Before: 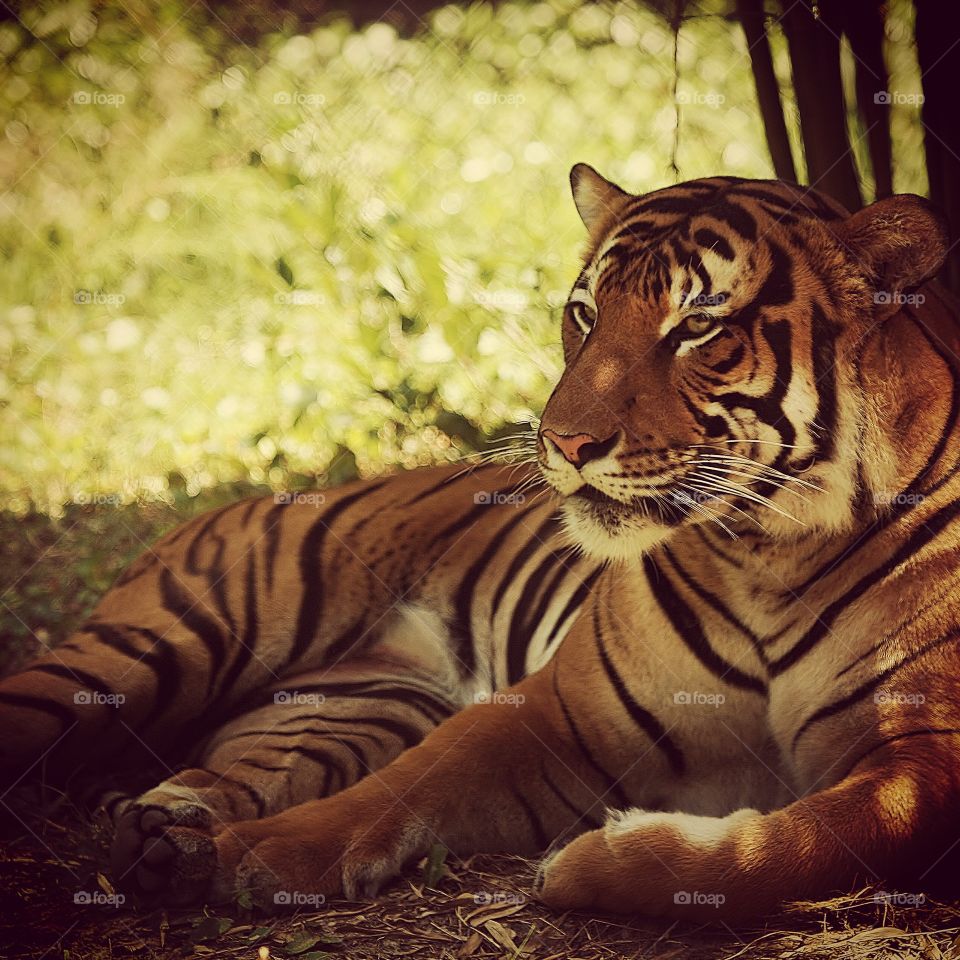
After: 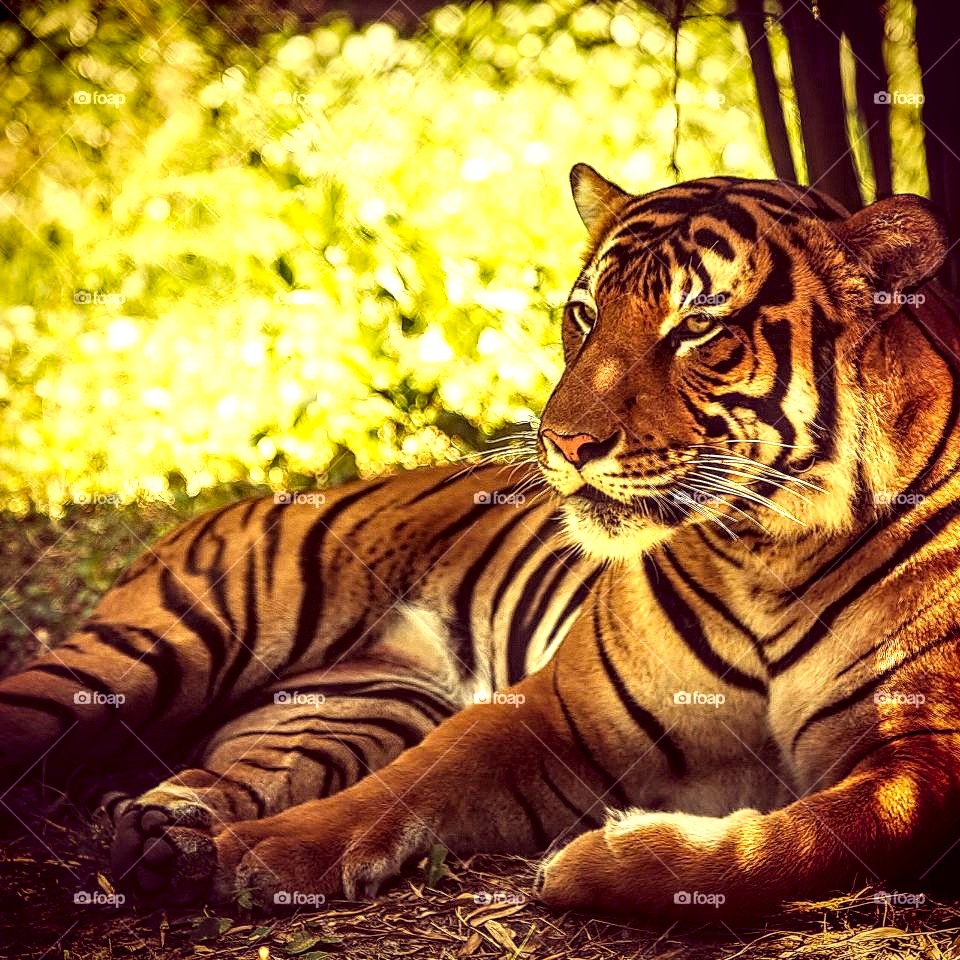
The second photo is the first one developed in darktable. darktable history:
local contrast: highlights 19%, detail 186%
exposure: exposure 0.766 EV, compensate highlight preservation false
tone equalizer: -7 EV 0.13 EV, smoothing diameter 25%, edges refinement/feathering 10, preserve details guided filter
color balance rgb: perceptual saturation grading › global saturation 30%
